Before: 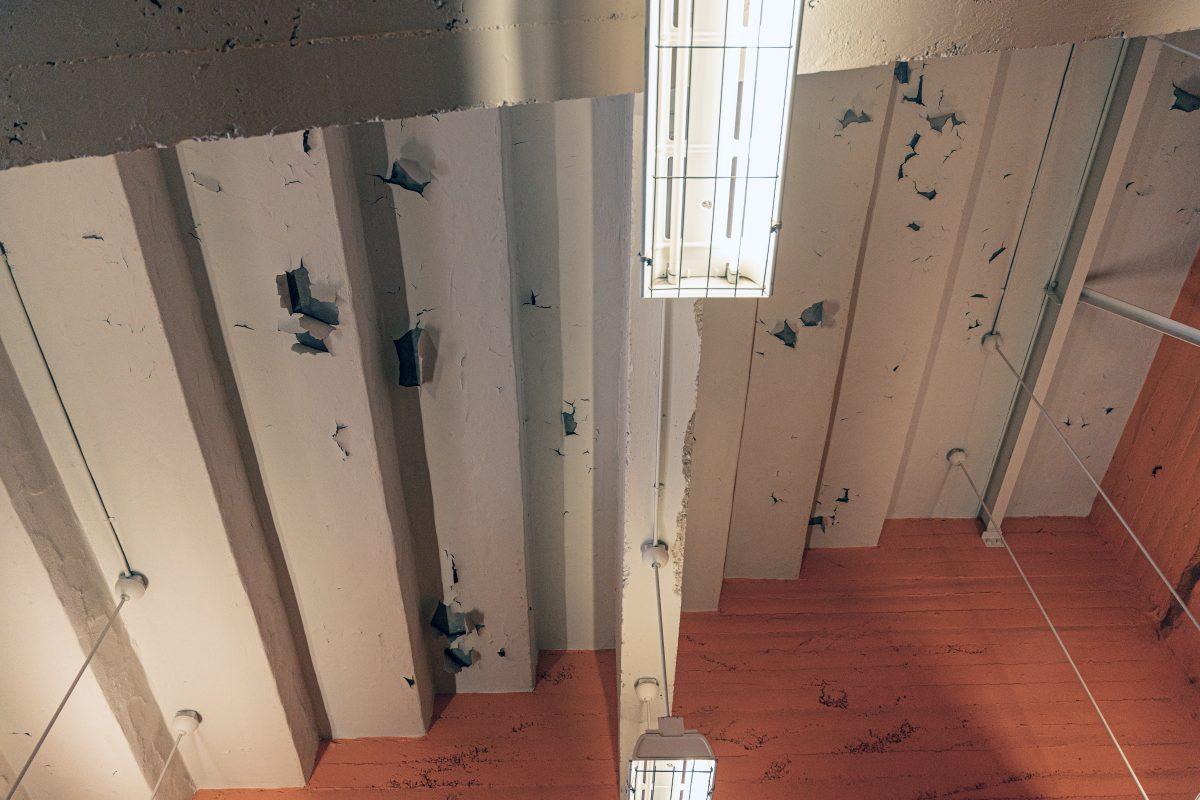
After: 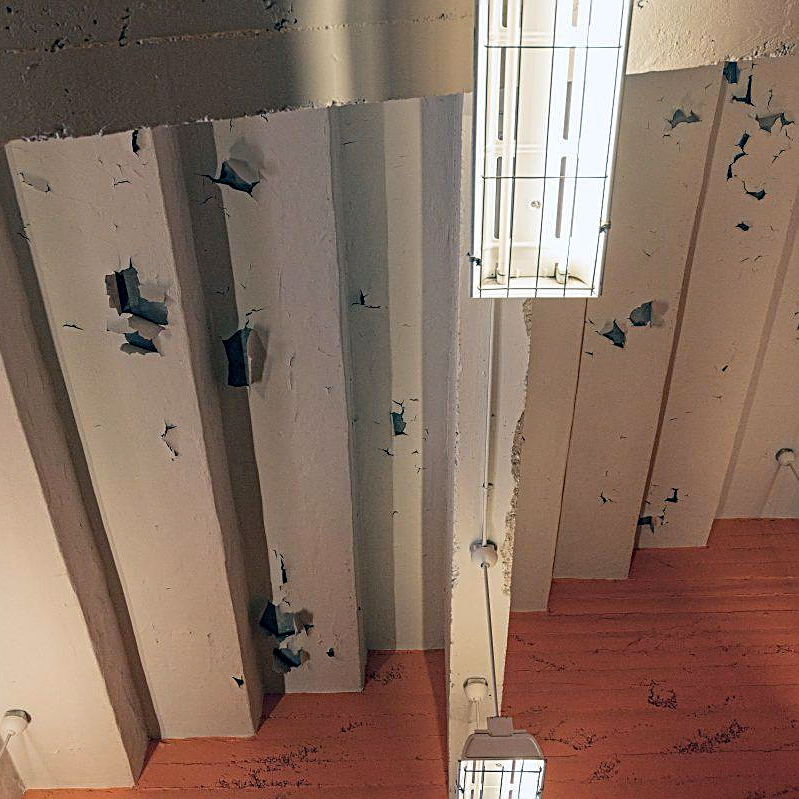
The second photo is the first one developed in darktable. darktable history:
haze removal: compatibility mode true, adaptive false
crop and rotate: left 14.292%, right 19.041%
sharpen: on, module defaults
